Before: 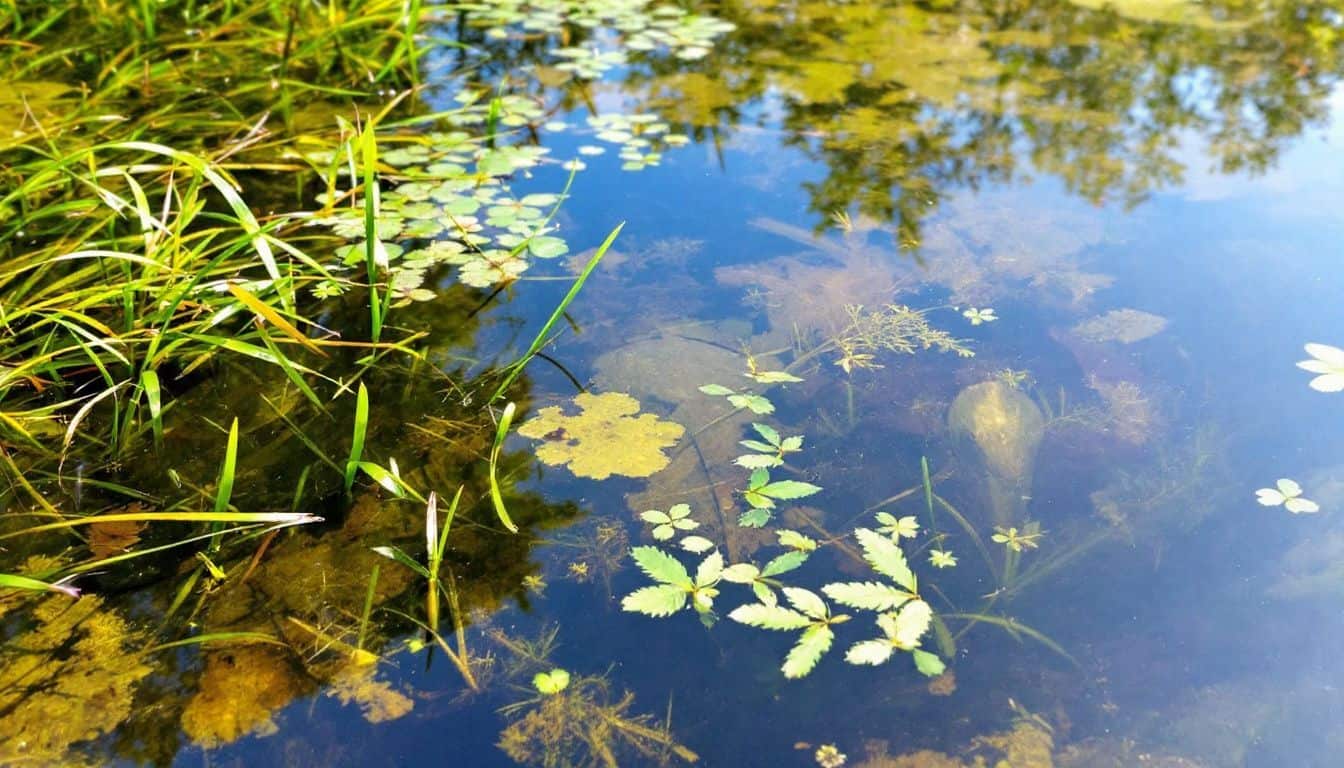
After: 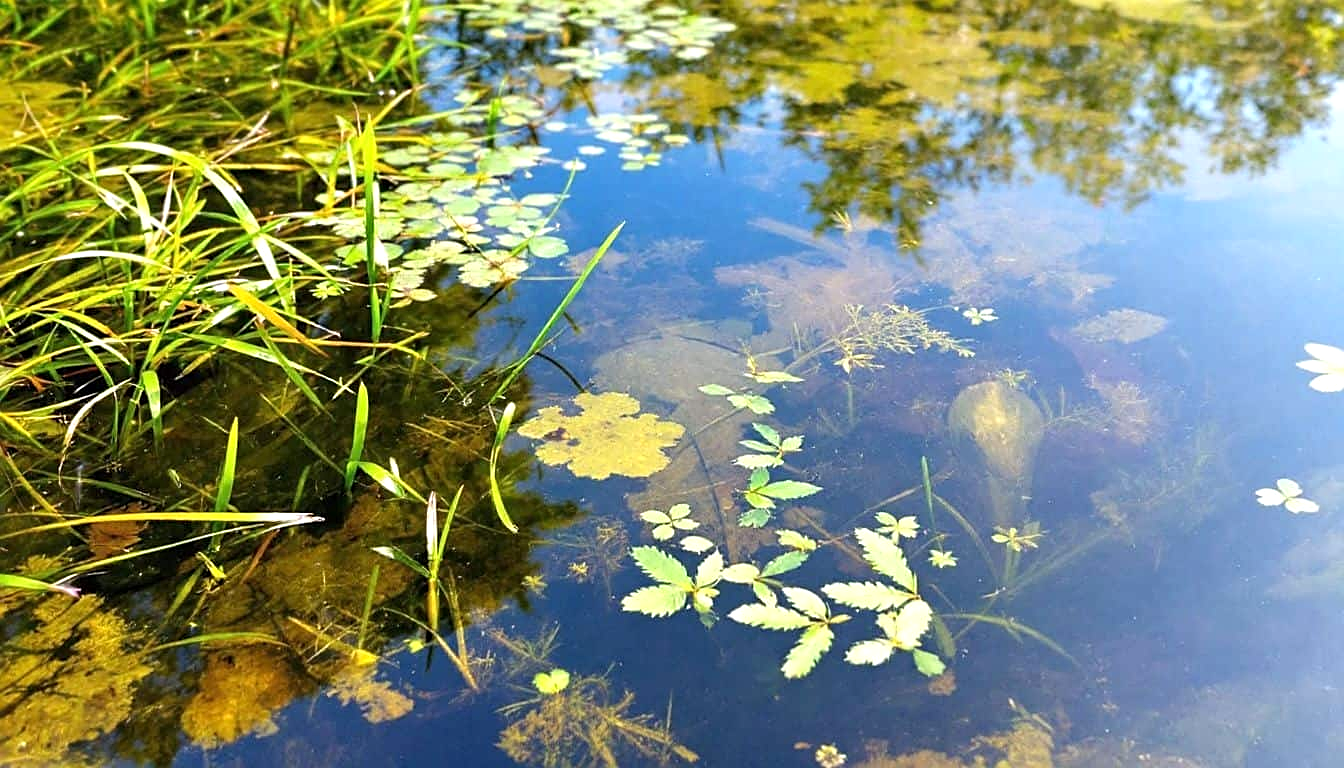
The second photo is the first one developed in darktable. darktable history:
sharpen: on, module defaults
exposure: exposure 0.202 EV, compensate highlight preservation false
